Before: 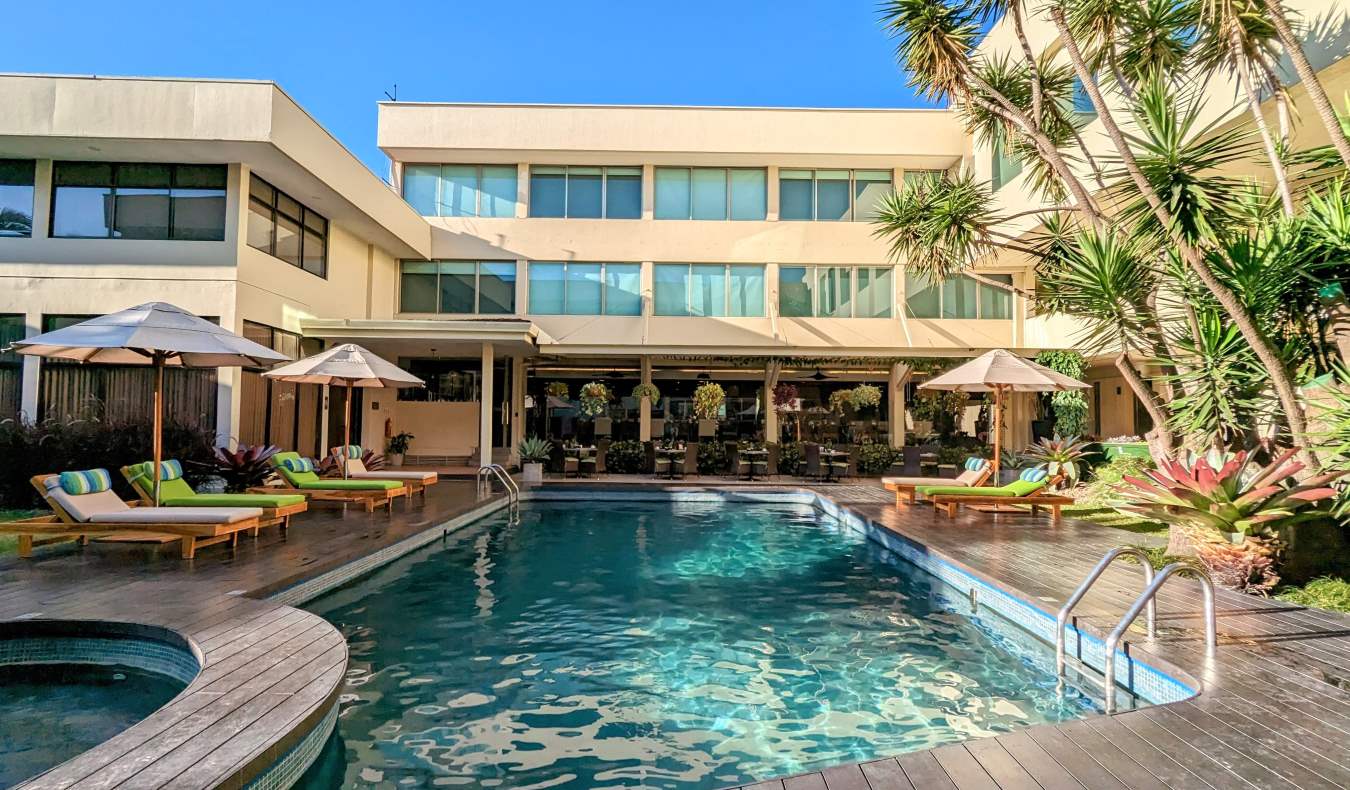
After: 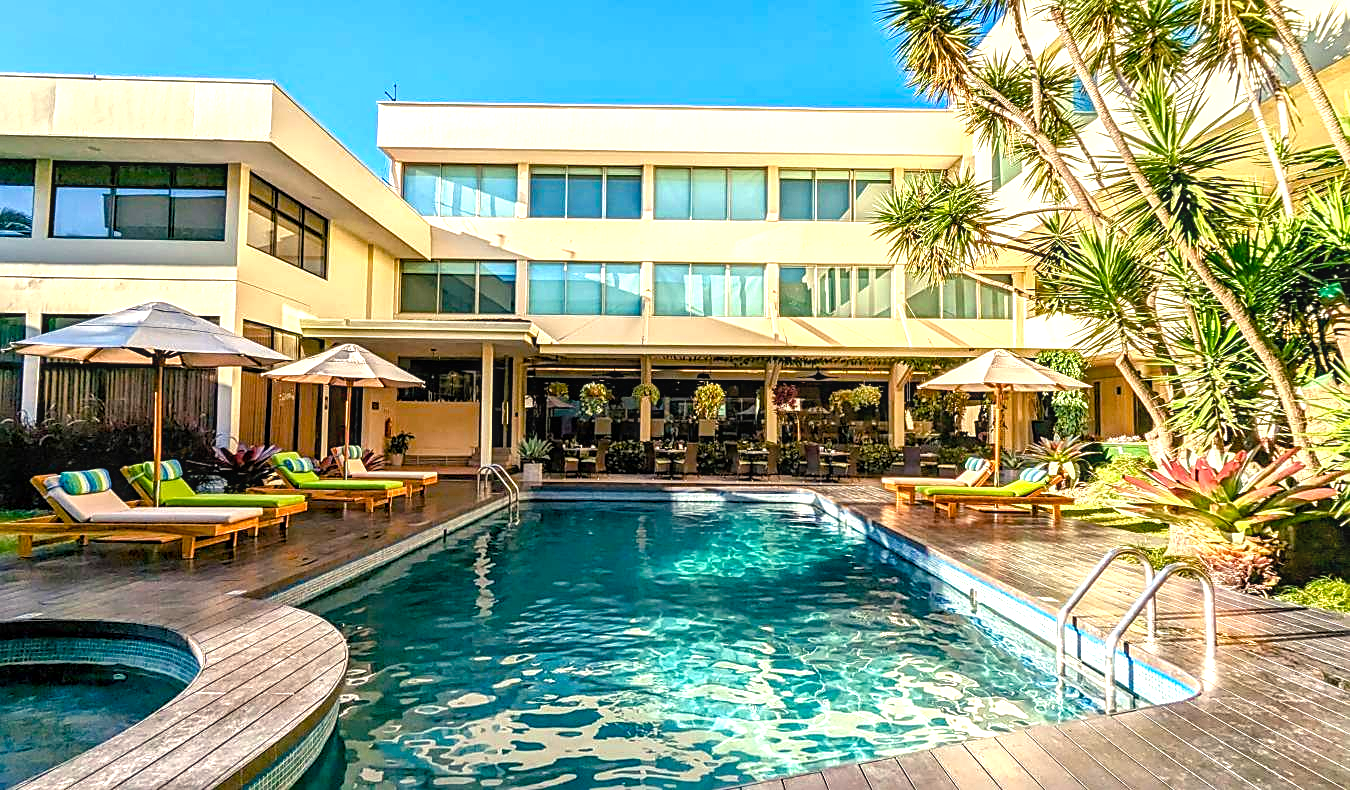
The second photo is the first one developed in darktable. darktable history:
local contrast: on, module defaults
color balance rgb: highlights gain › chroma 3.068%, highlights gain › hue 78.38°, perceptual saturation grading › global saturation 20%, perceptual saturation grading › highlights -24.759%, perceptual saturation grading › shadows 26.19%, perceptual brilliance grading › global brilliance 20.562%, global vibrance 20%
sharpen: on, module defaults
